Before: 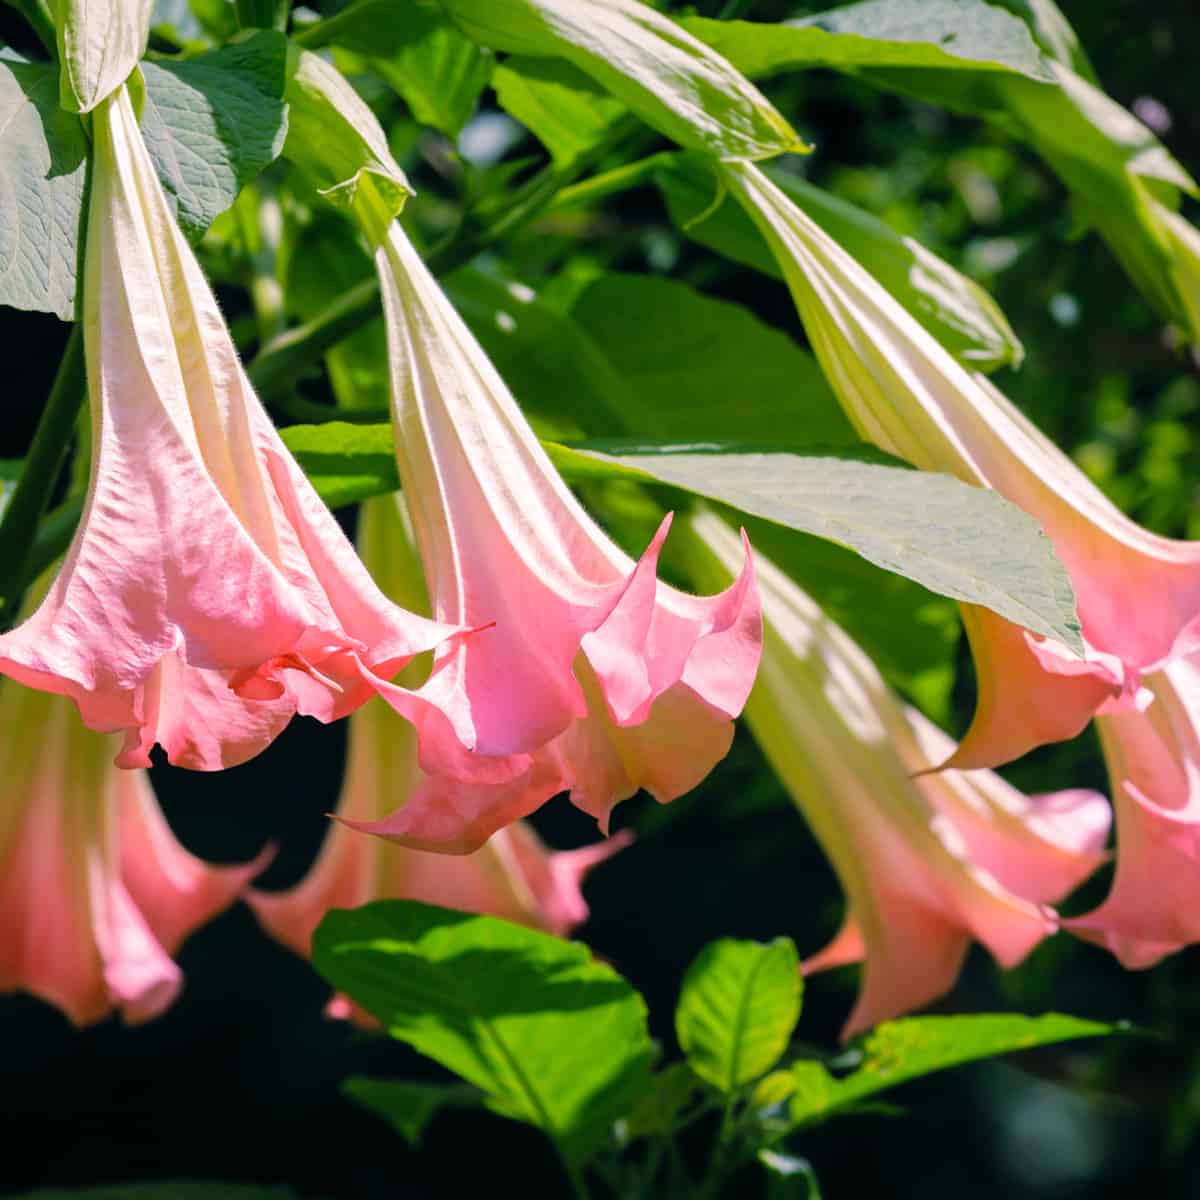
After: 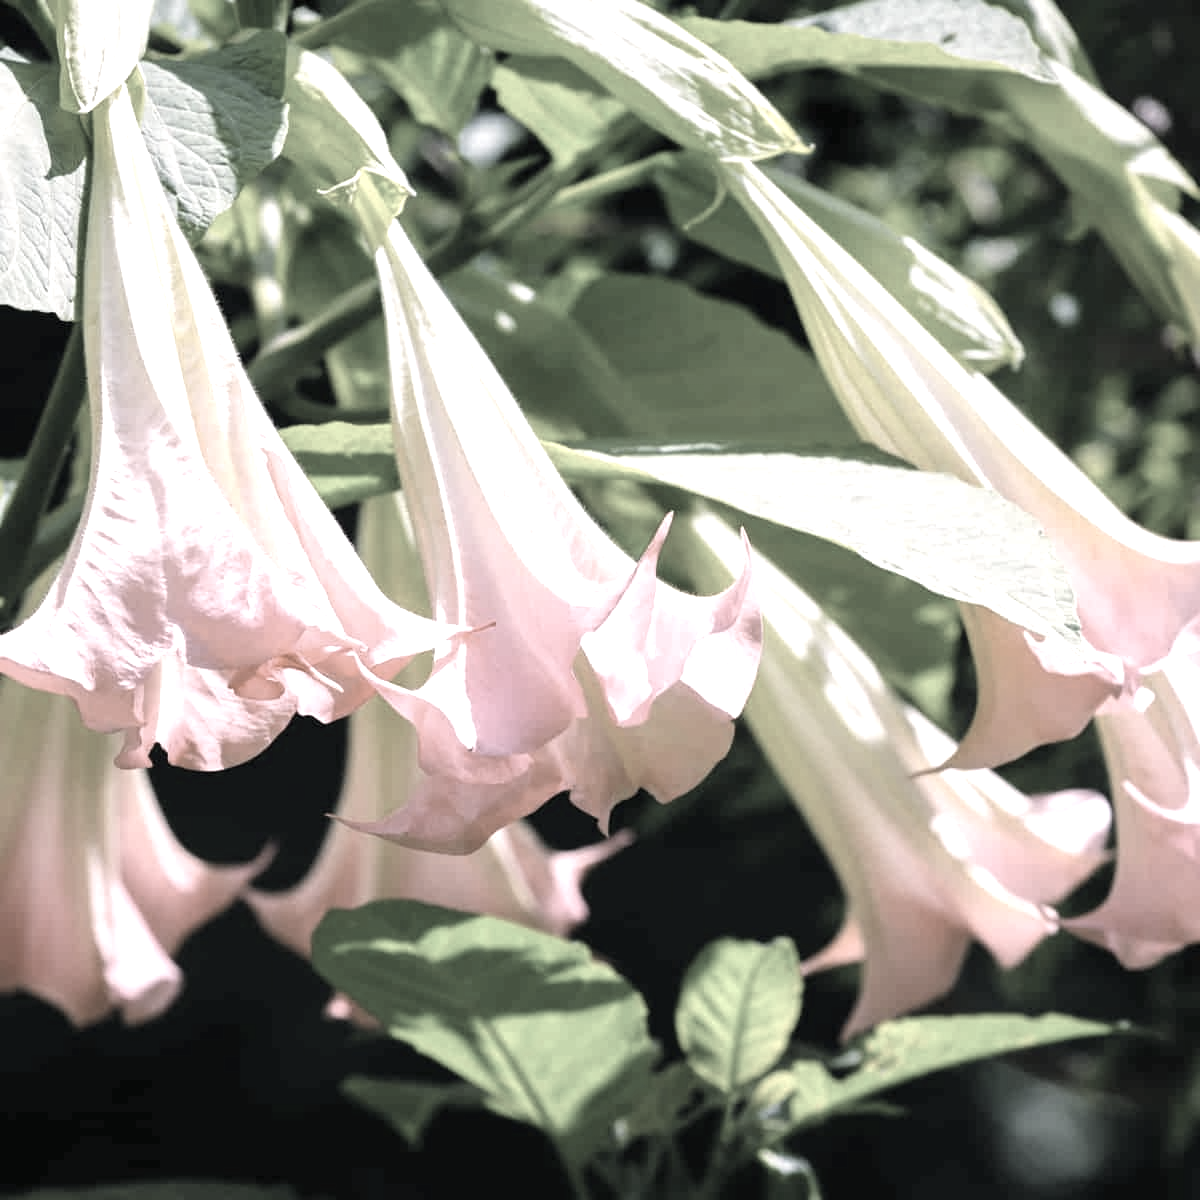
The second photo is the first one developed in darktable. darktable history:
color correction: highlights b* 0.051, saturation 0.23
exposure: black level correction 0, exposure 0.953 EV, compensate highlight preservation false
